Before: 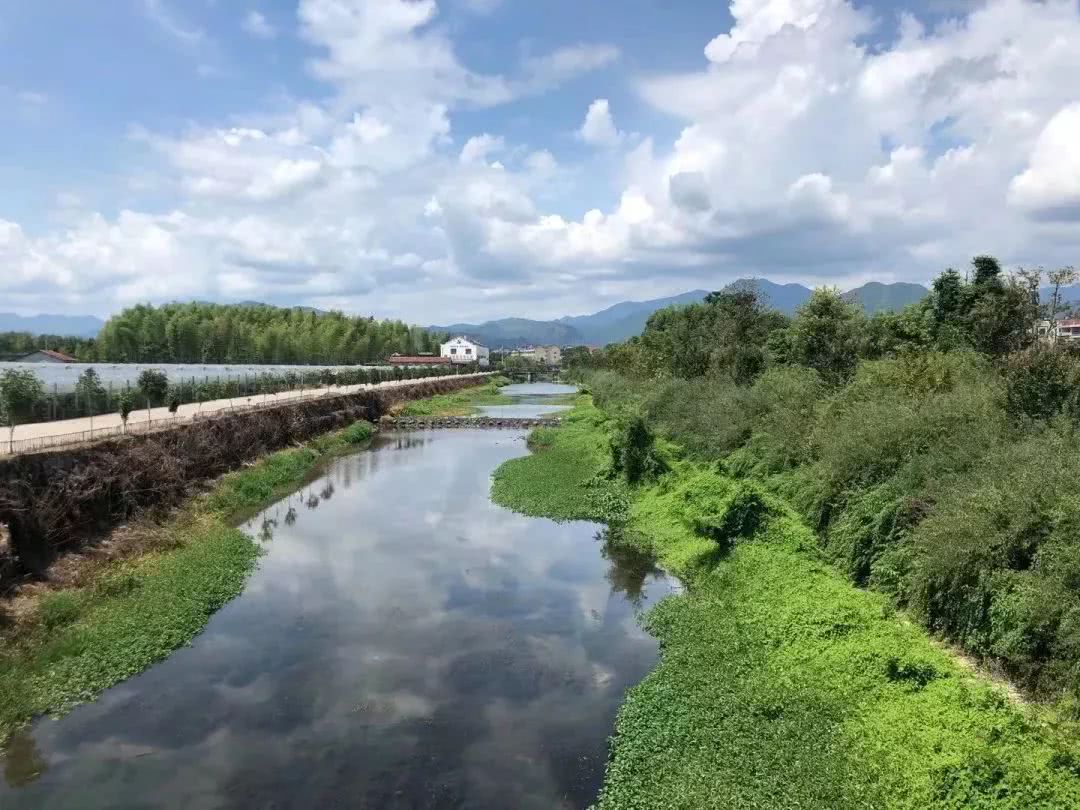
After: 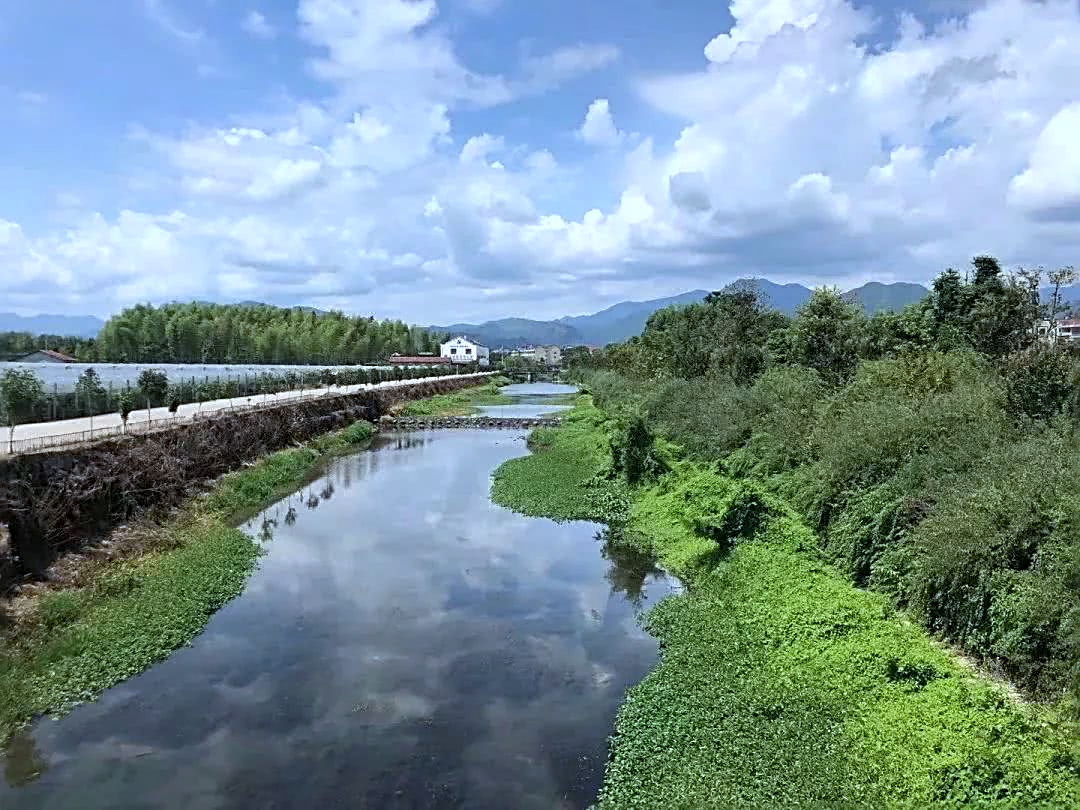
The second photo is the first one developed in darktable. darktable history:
sharpen: radius 2.676, amount 0.669
white balance: red 0.924, blue 1.095
